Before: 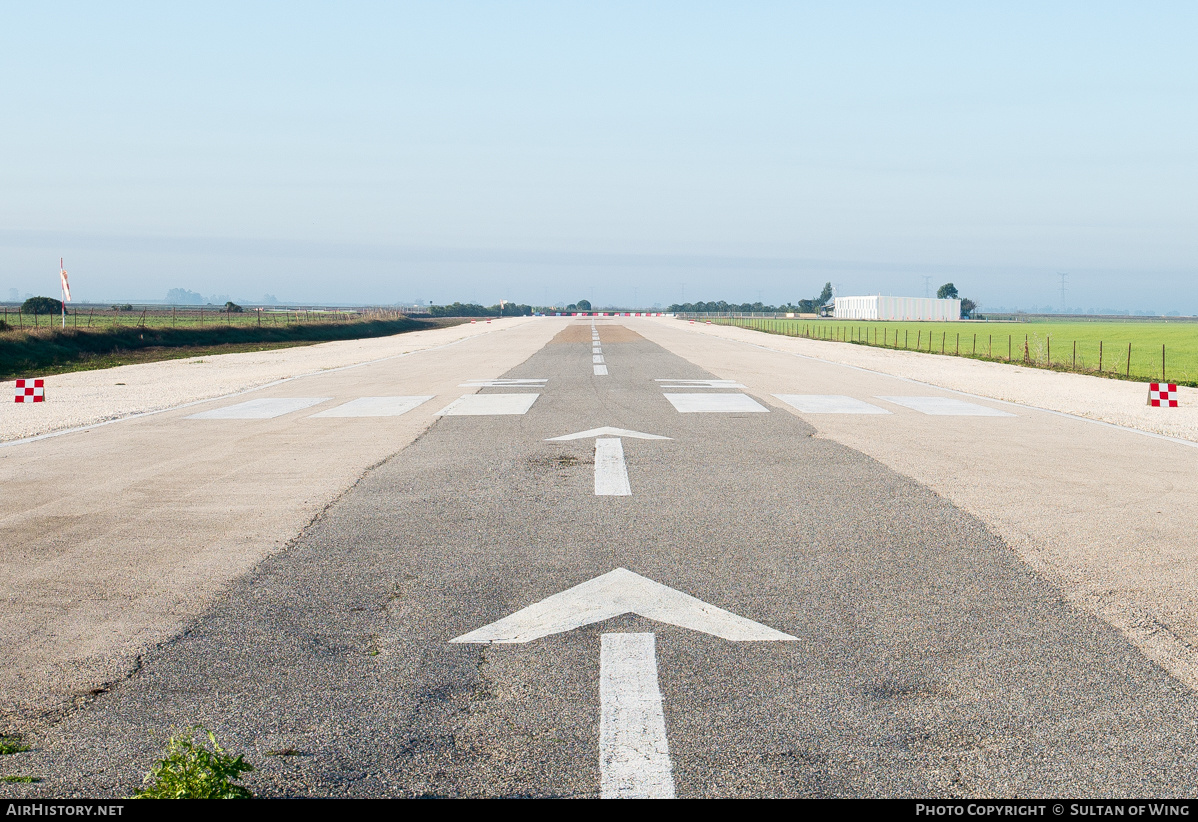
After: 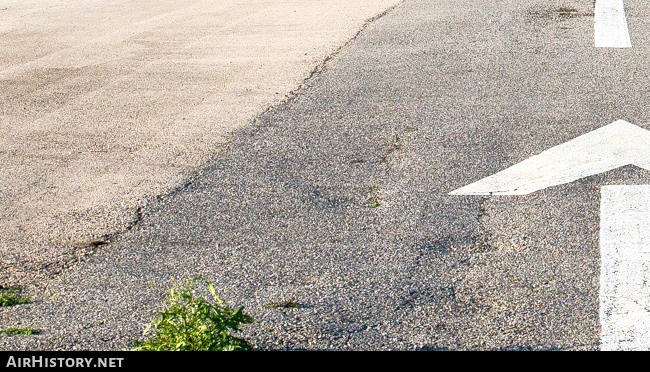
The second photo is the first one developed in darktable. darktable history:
tone curve: curves: ch0 [(0, 0) (0.003, 0.003) (0.011, 0.012) (0.025, 0.026) (0.044, 0.047) (0.069, 0.073) (0.1, 0.105) (0.136, 0.143) (0.177, 0.187) (0.224, 0.237) (0.277, 0.293) (0.335, 0.354) (0.399, 0.422) (0.468, 0.495) (0.543, 0.574) (0.623, 0.659) (0.709, 0.749) (0.801, 0.846) (0.898, 0.932) (1, 1)], color space Lab, independent channels, preserve colors none
crop and rotate: top 54.551%, right 45.717%, bottom 0.162%
exposure: exposure 0.296 EV, compensate highlight preservation false
shadows and highlights: shadows 36.97, highlights -27.09, soften with gaussian
